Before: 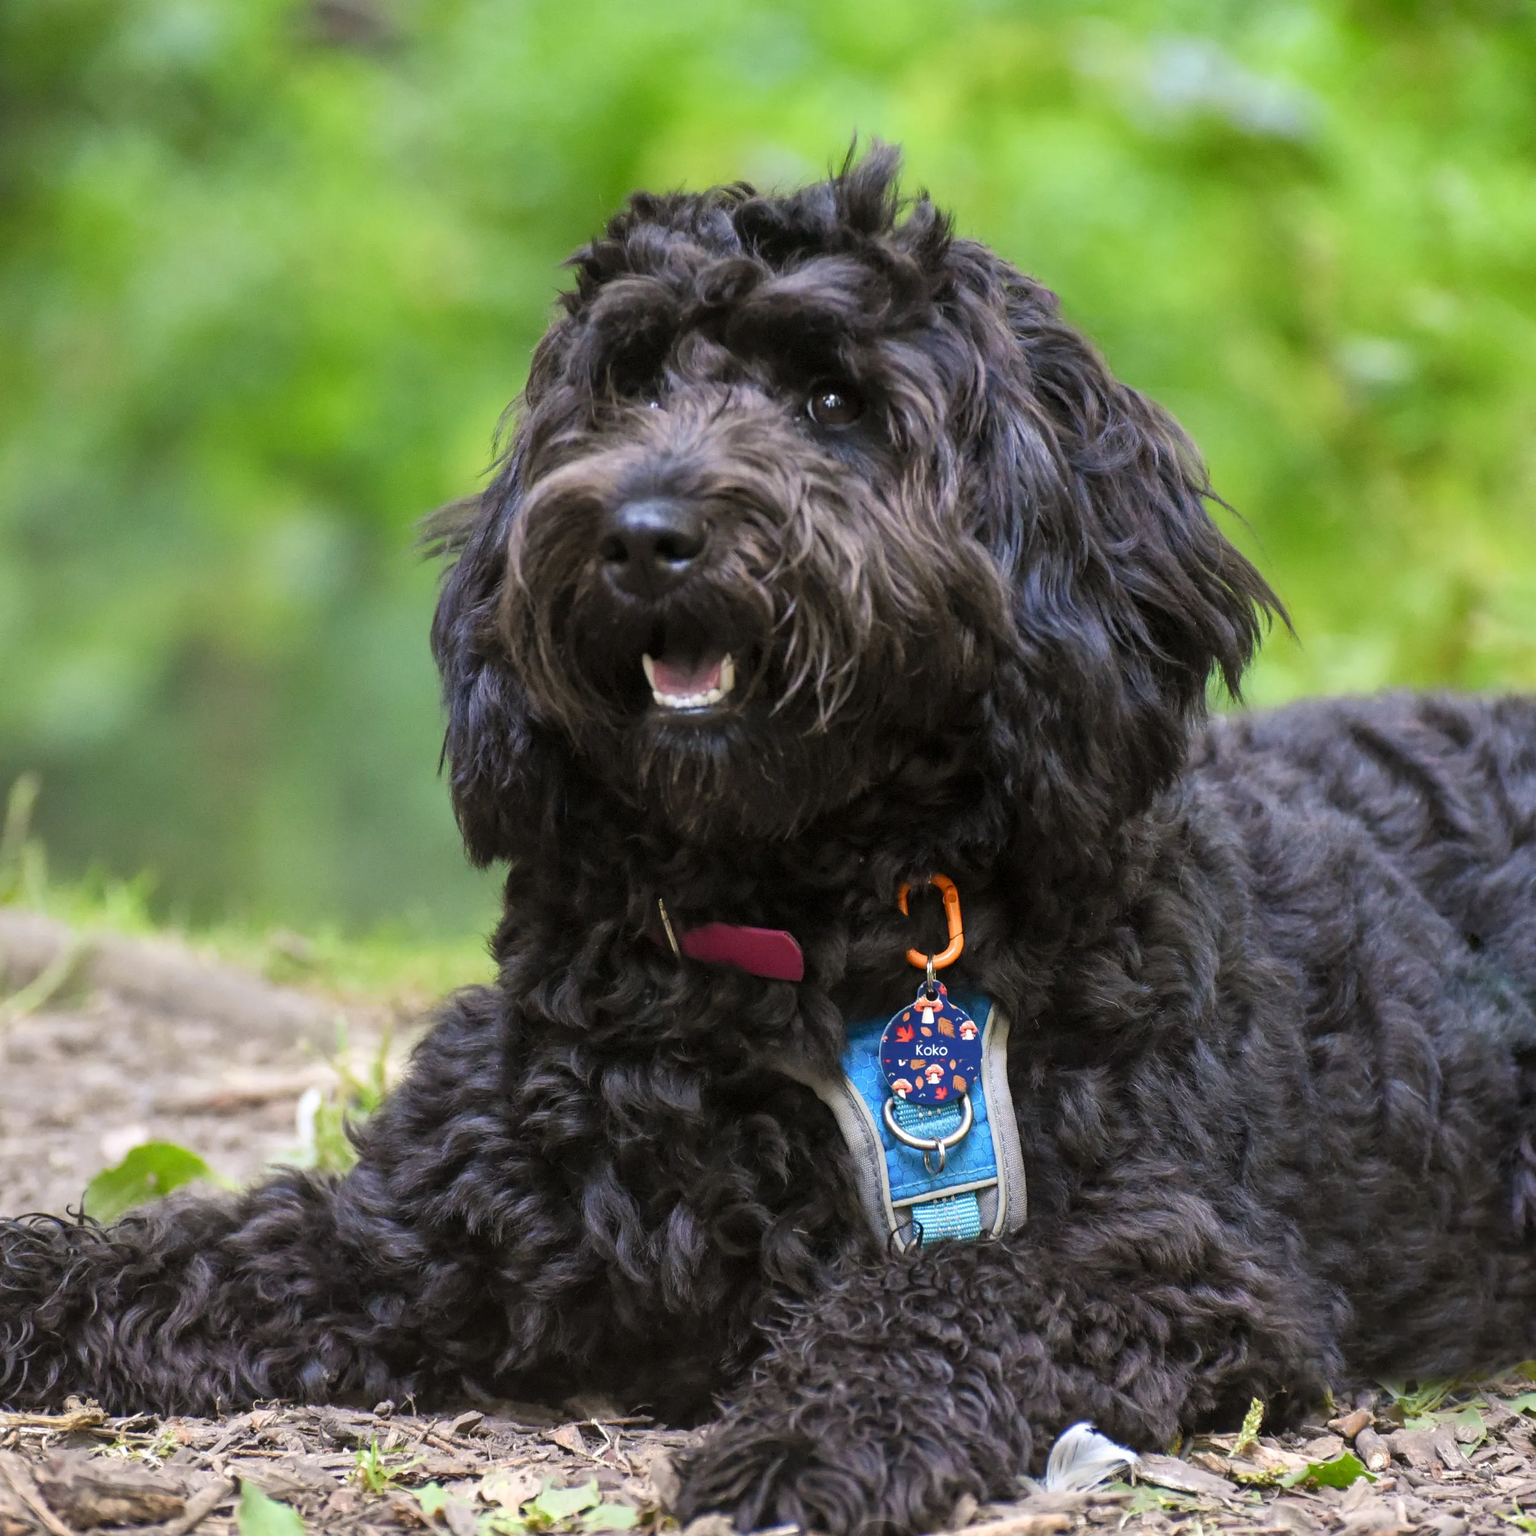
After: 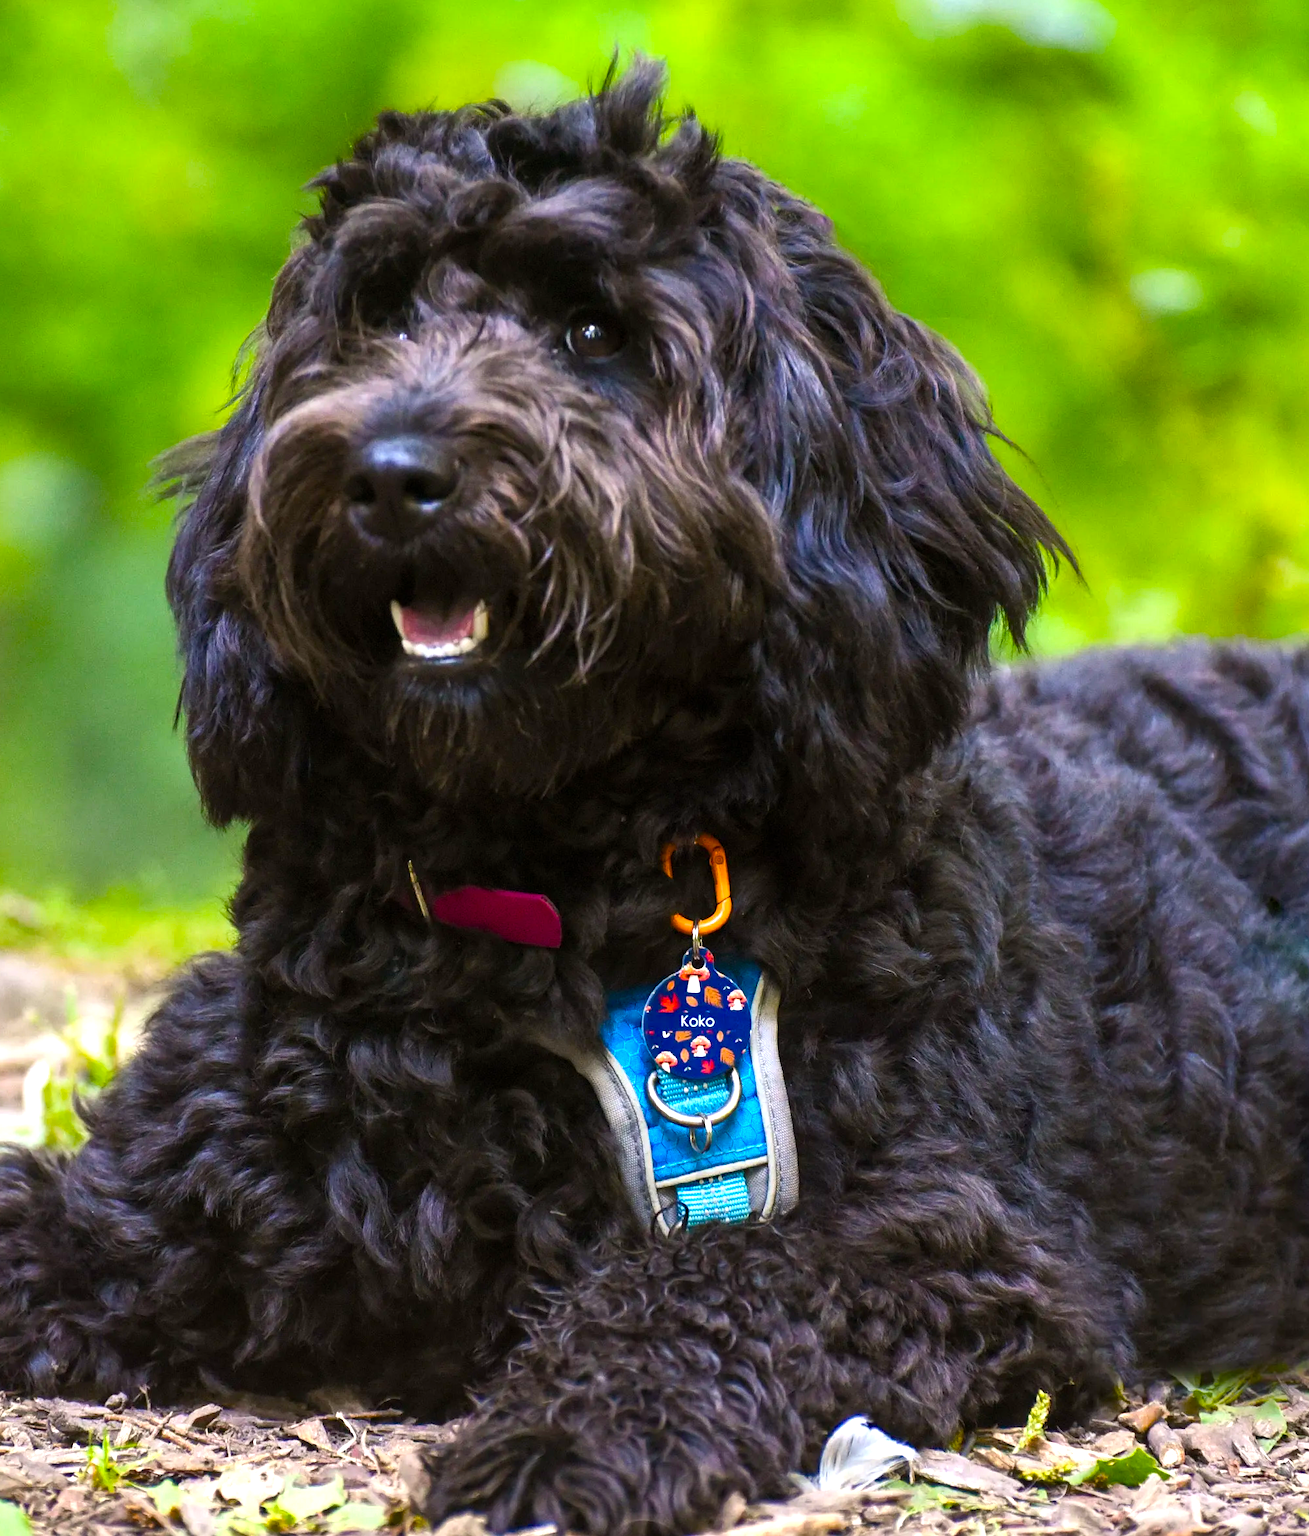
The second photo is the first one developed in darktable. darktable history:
color balance rgb: linear chroma grading › global chroma 9%, perceptual saturation grading › global saturation 36%, perceptual saturation grading › shadows 35%, perceptual brilliance grading › global brilliance 15%, perceptual brilliance grading › shadows -35%, global vibrance 15%
crop and rotate: left 17.959%, top 5.771%, right 1.742%
